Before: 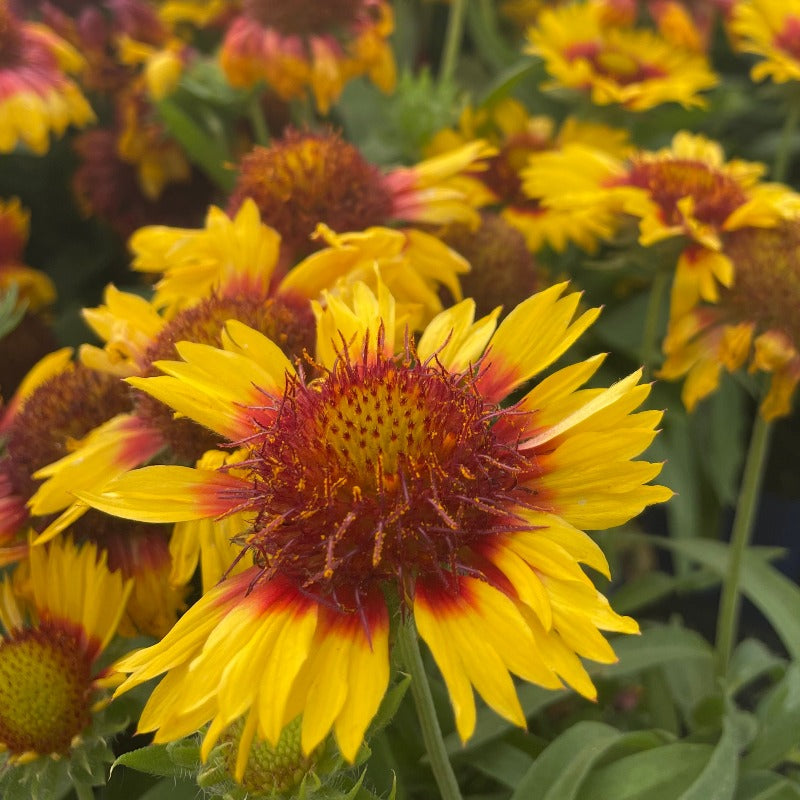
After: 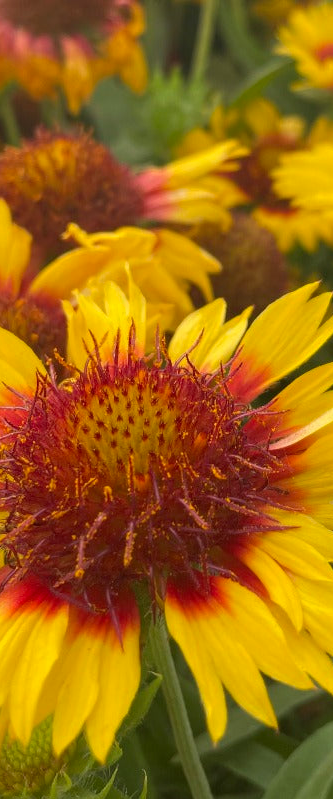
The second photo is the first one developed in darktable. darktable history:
contrast brightness saturation: saturation 0.1
crop: left 31.229%, right 27.105%
